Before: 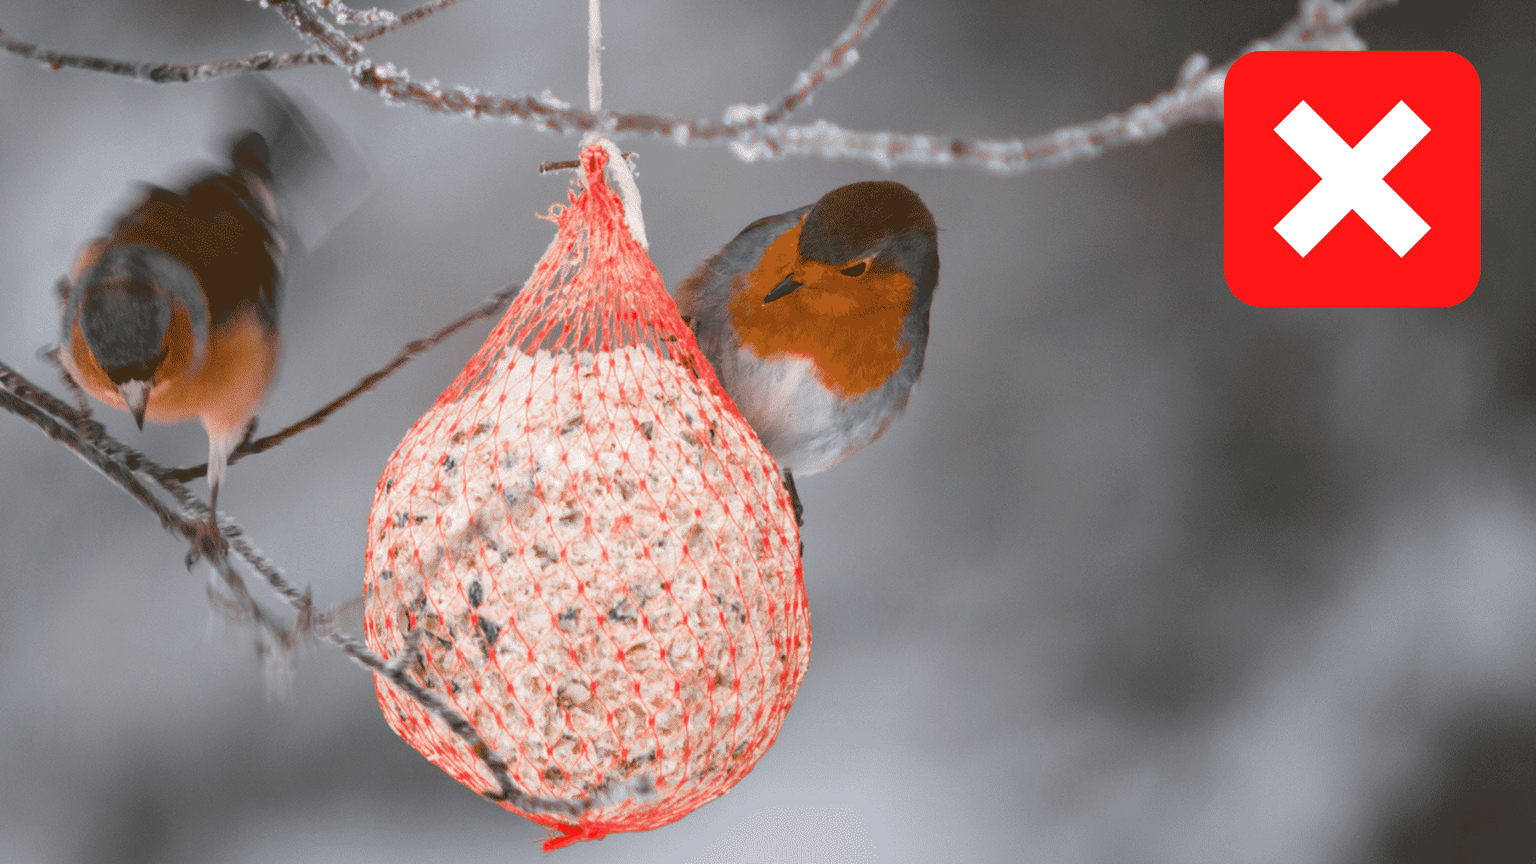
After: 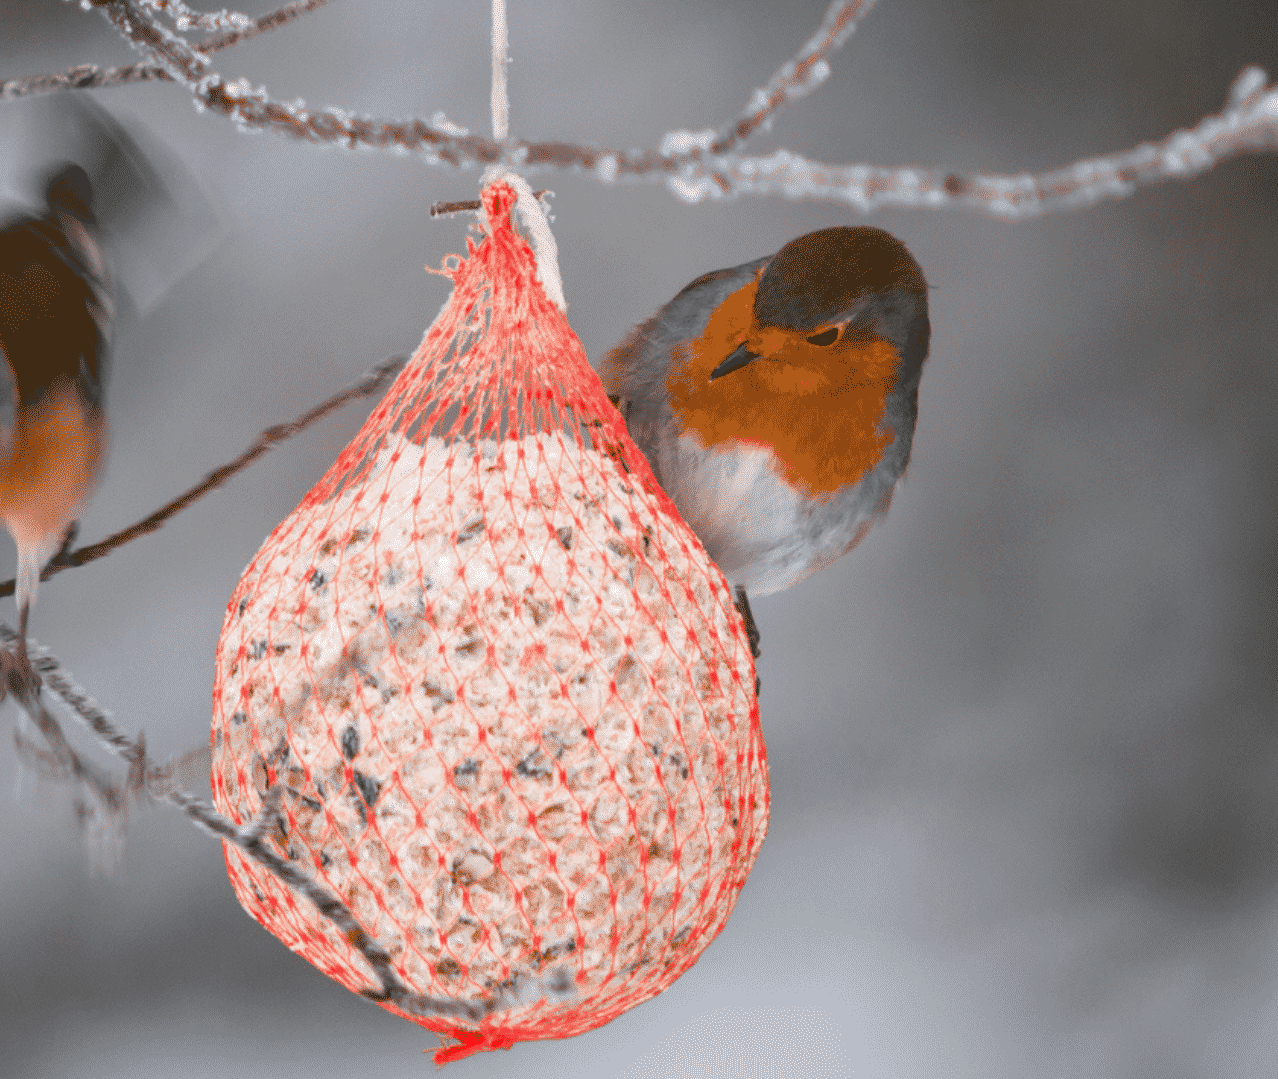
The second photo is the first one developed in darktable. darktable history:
crop and rotate: left 12.74%, right 20.672%
